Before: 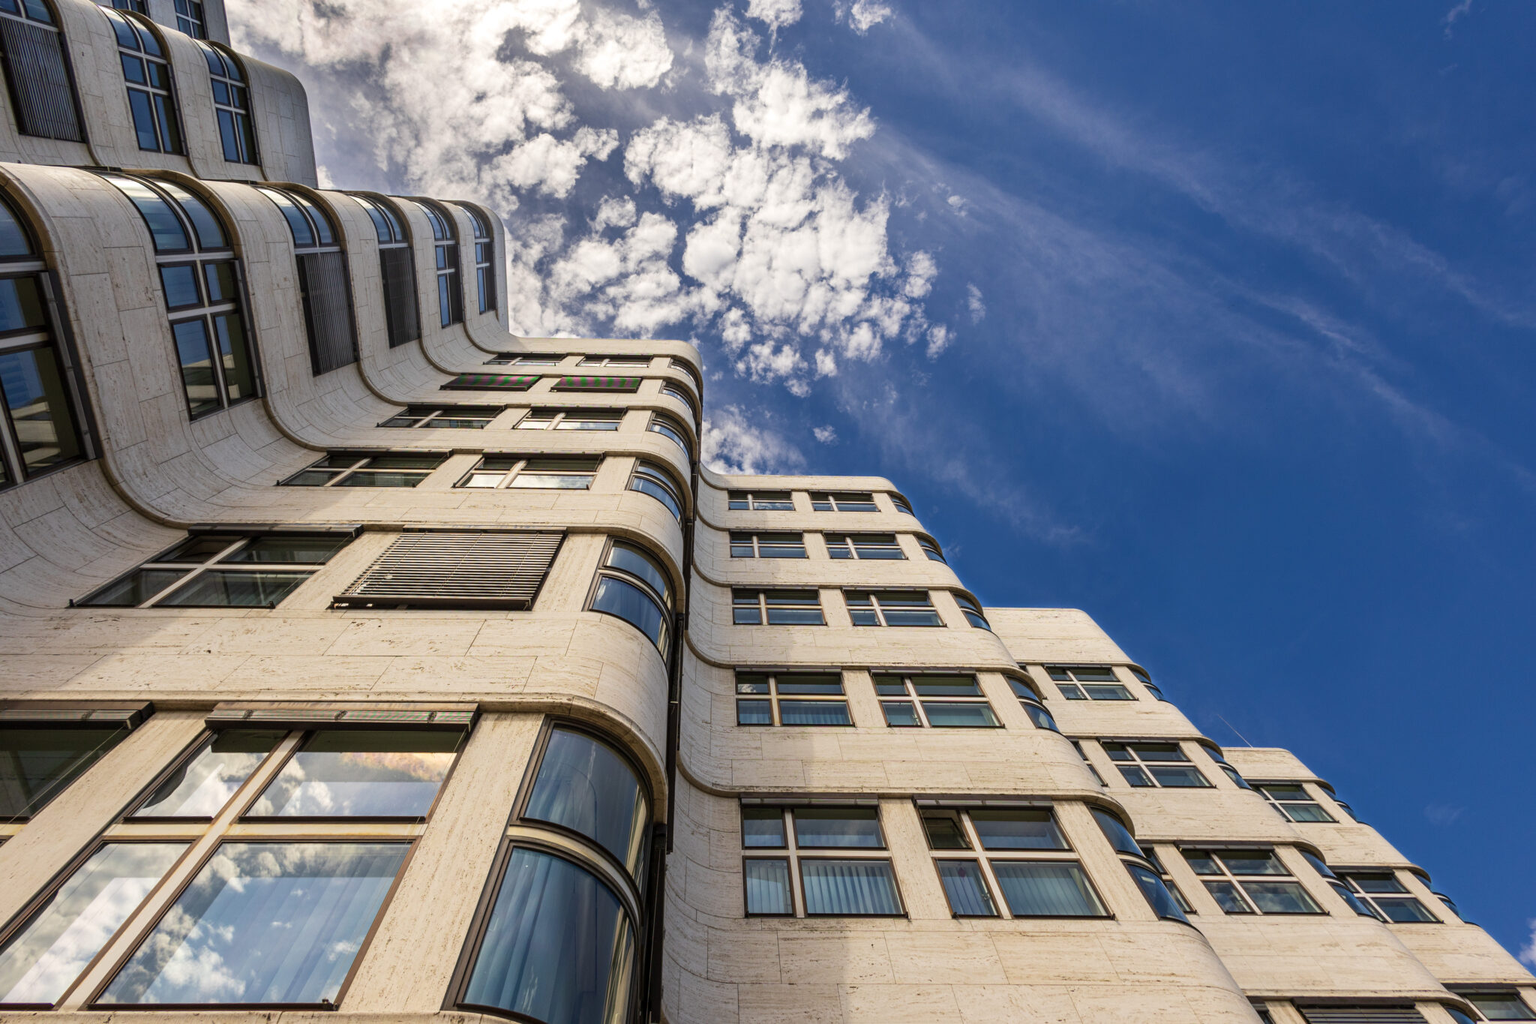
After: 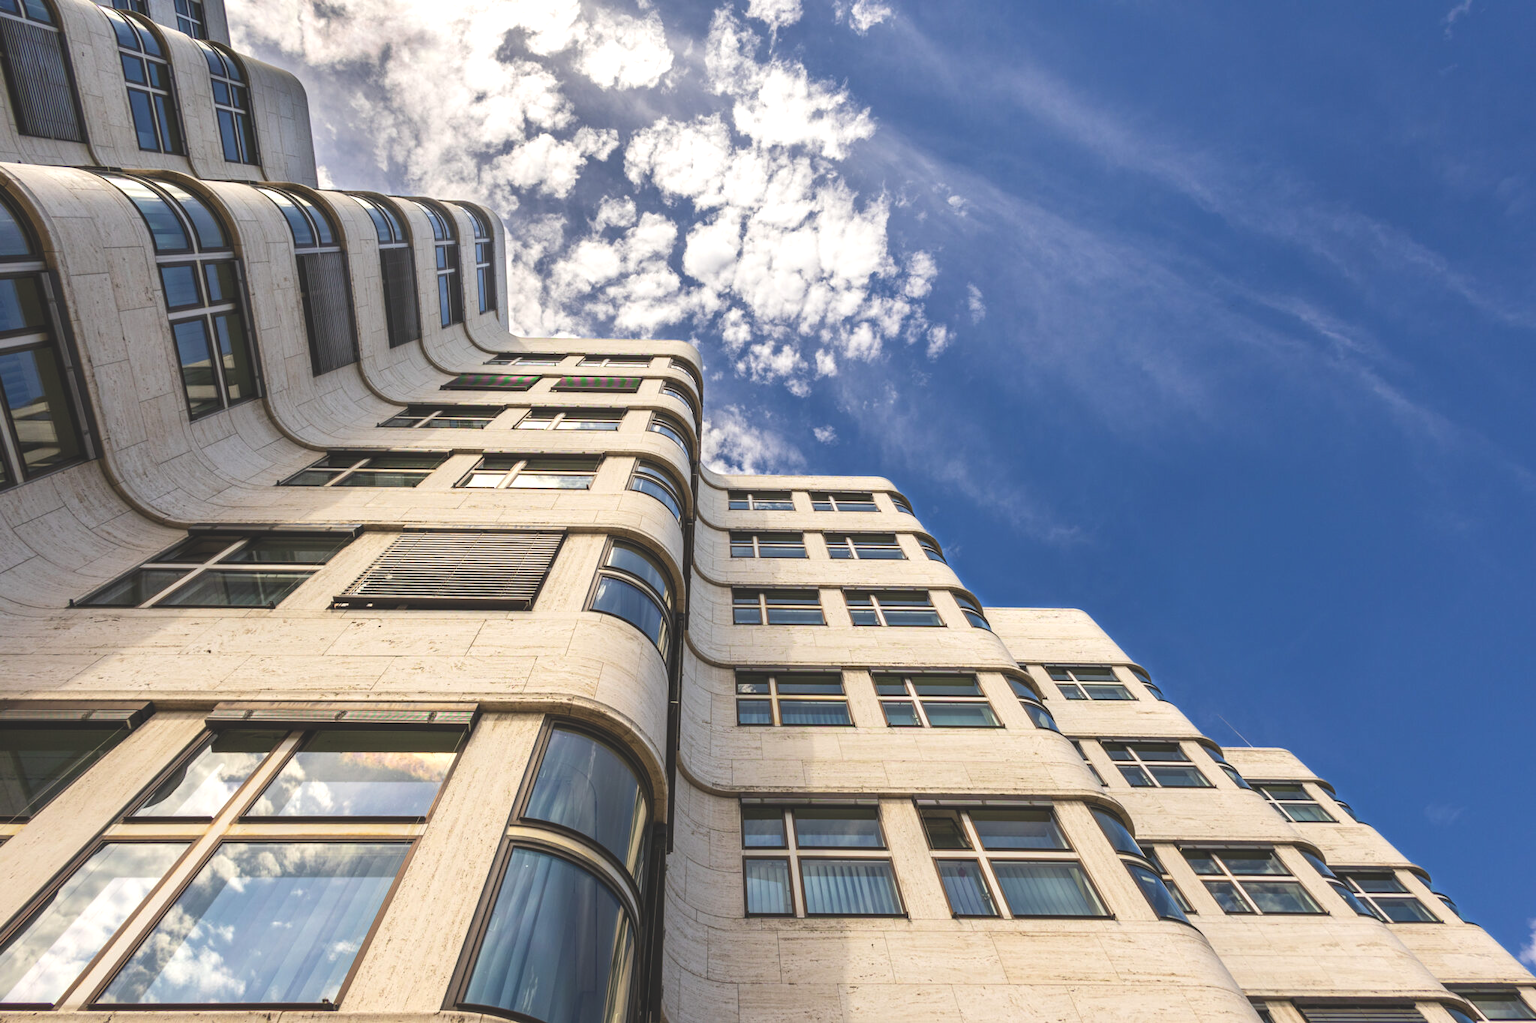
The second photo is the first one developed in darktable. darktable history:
exposure: black level correction -0.015, compensate exposure bias true, compensate highlight preservation false
